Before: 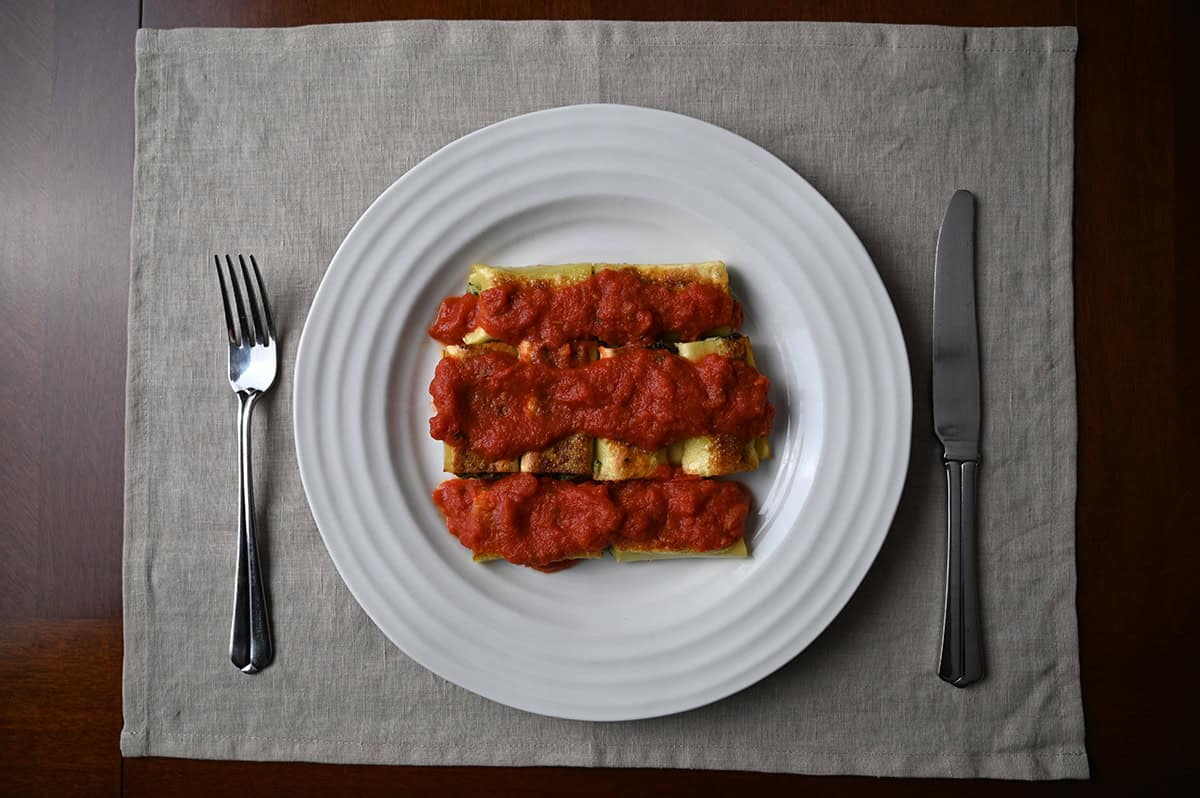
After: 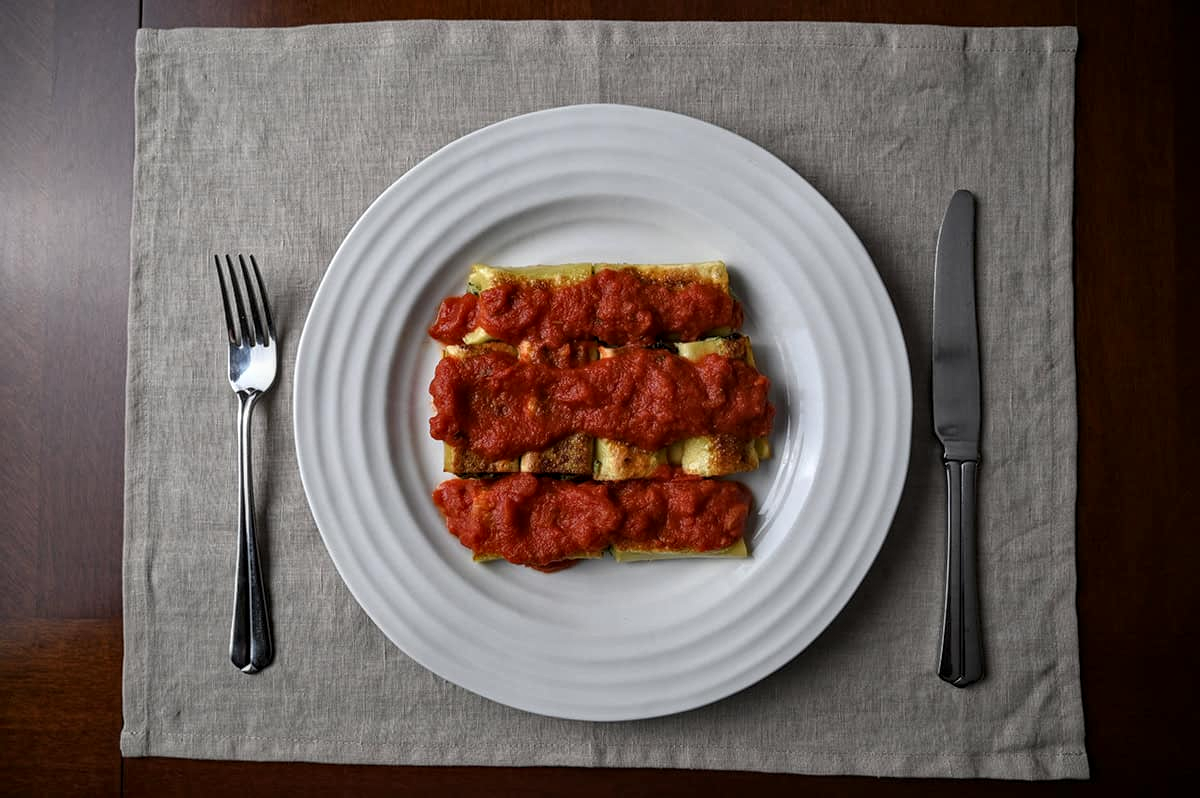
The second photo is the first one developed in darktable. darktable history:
local contrast: highlights 28%, detail 130%
